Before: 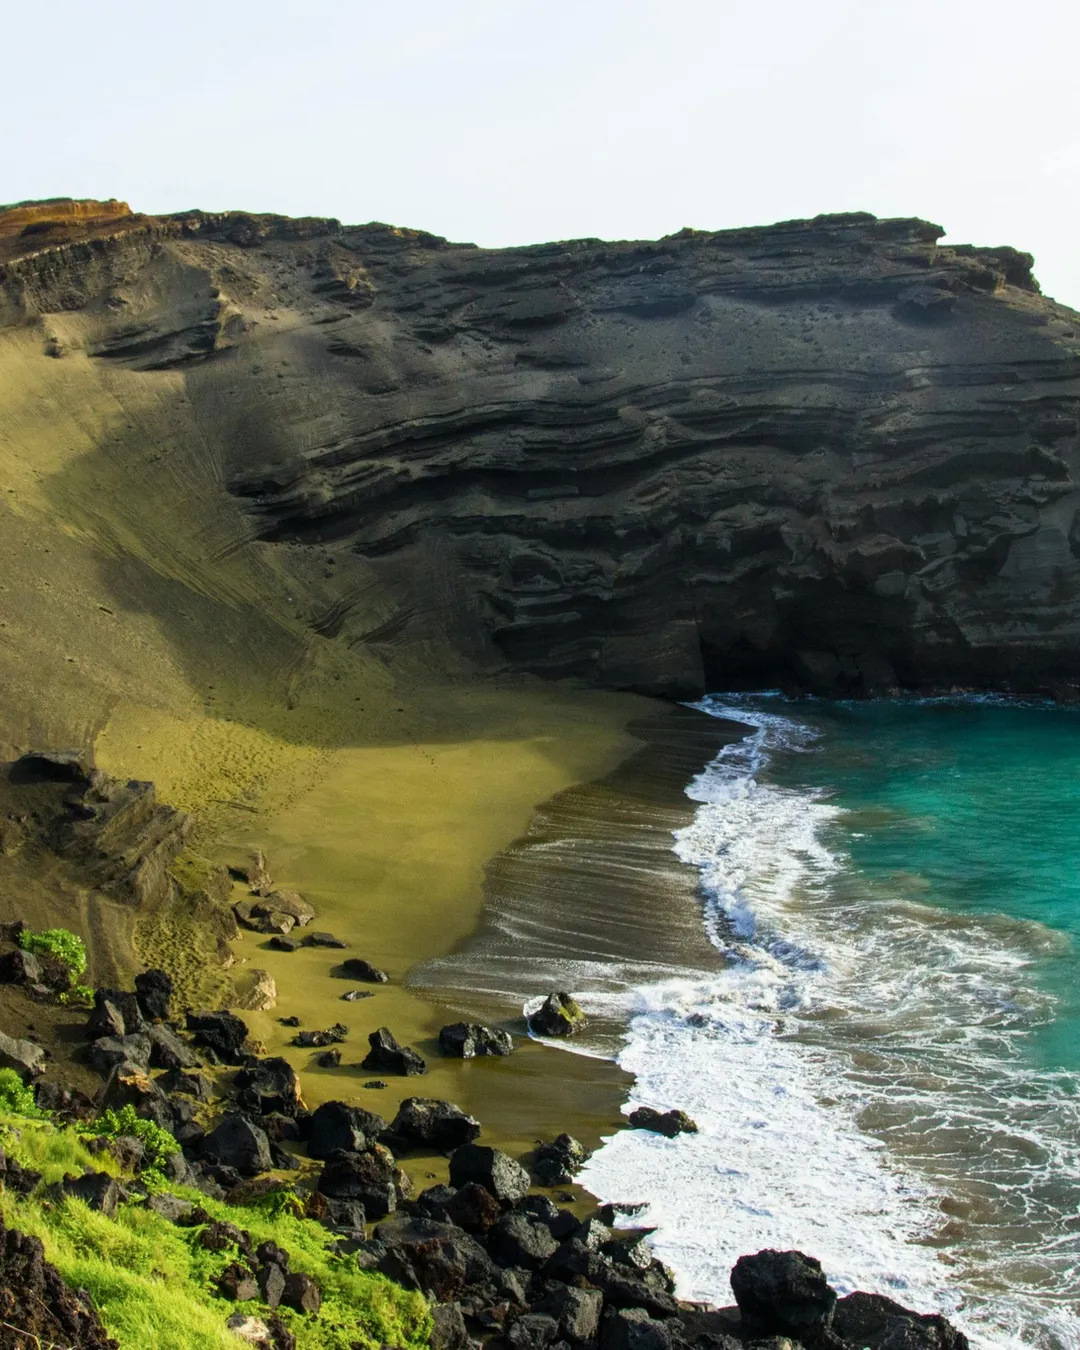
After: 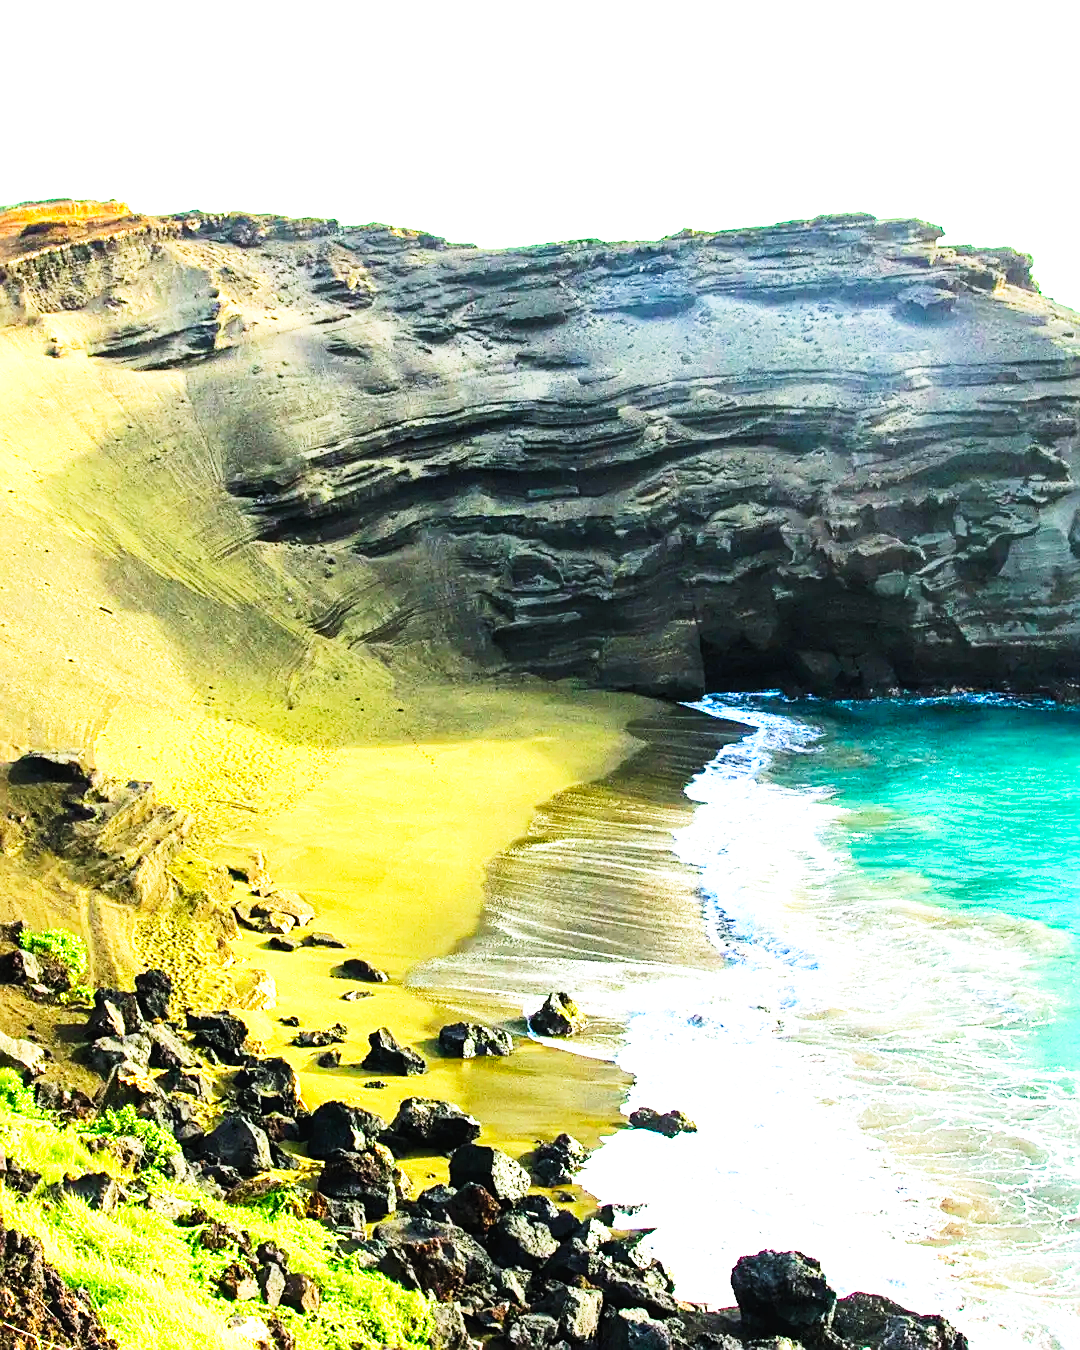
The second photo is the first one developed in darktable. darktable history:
exposure: black level correction 0, exposure 1 EV, compensate highlight preservation false
contrast brightness saturation: contrast 0.199, brightness 0.17, saturation 0.22
sharpen: on, module defaults
base curve: curves: ch0 [(0, 0) (0.007, 0.004) (0.027, 0.03) (0.046, 0.07) (0.207, 0.54) (0.442, 0.872) (0.673, 0.972) (1, 1)], preserve colors none
